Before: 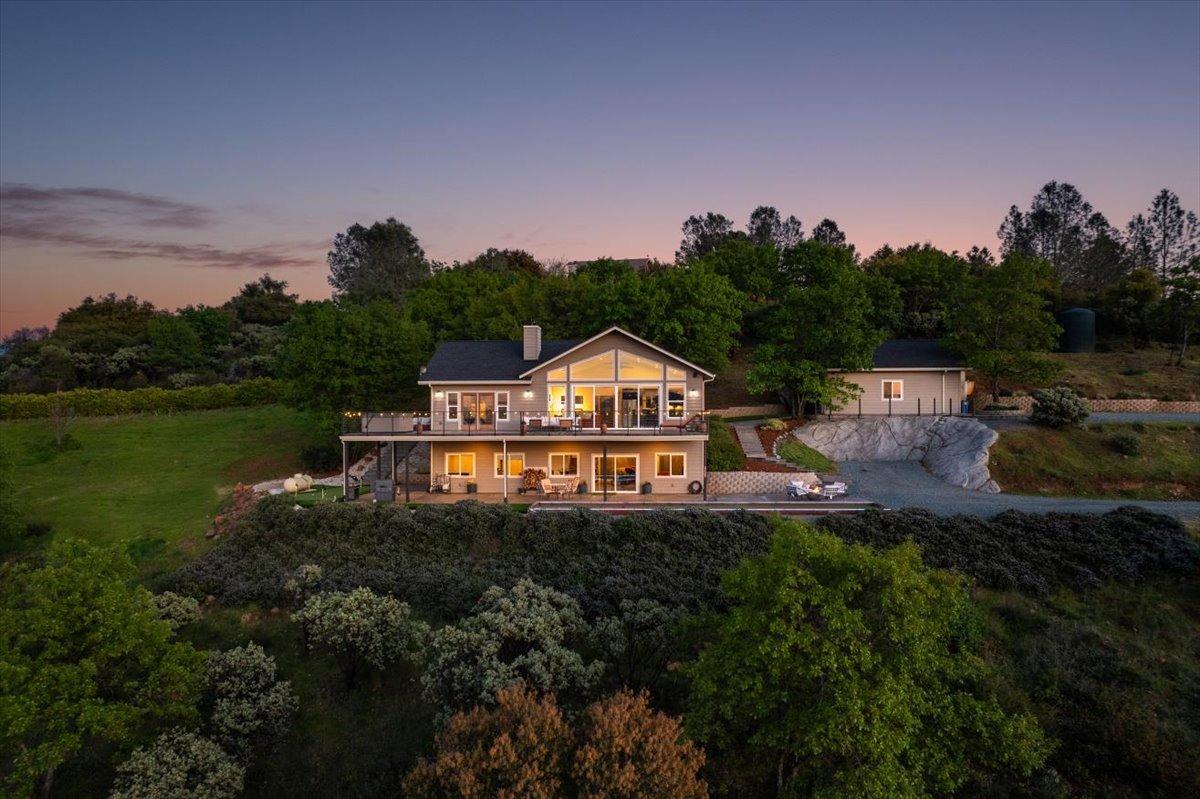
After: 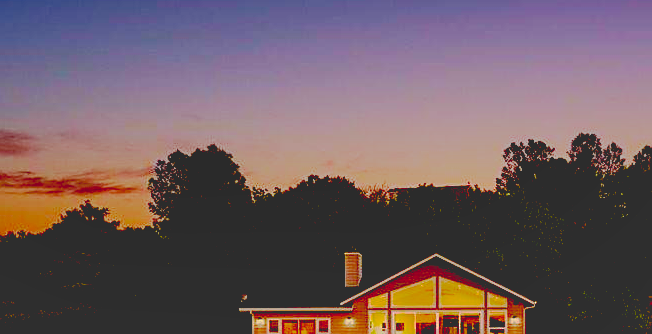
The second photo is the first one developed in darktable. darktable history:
sharpen: on, module defaults
color balance rgb: power › luminance 9.991%, power › chroma 2.82%, power › hue 59.2°, linear chroma grading › global chroma 15.474%, perceptual saturation grading › global saturation 0.727%, global vibrance 32.362%
base curve: curves: ch0 [(0.065, 0.026) (0.236, 0.358) (0.53, 0.546) (0.777, 0.841) (0.924, 0.992)], preserve colors none
contrast brightness saturation: contrast 0.135, brightness -0.059, saturation 0.157
exposure: black level correction 0.009, exposure -0.673 EV, compensate exposure bias true, compensate highlight preservation false
crop: left 14.995%, top 9.252%, right 30.617%, bottom 48.867%
shadows and highlights: on, module defaults
